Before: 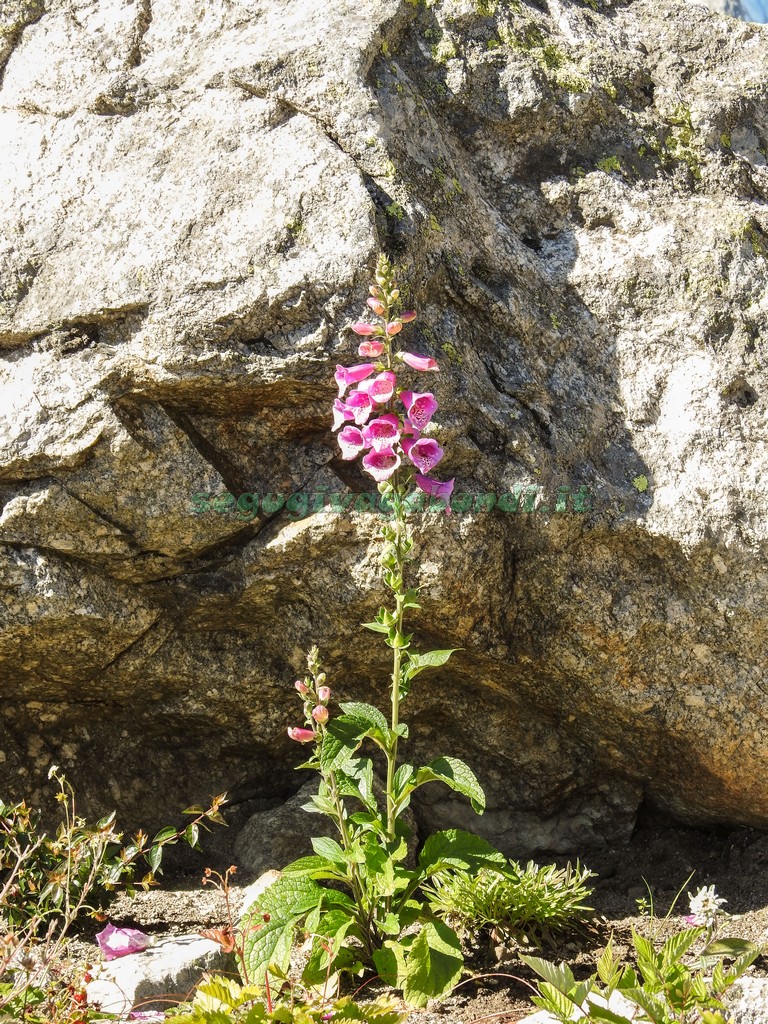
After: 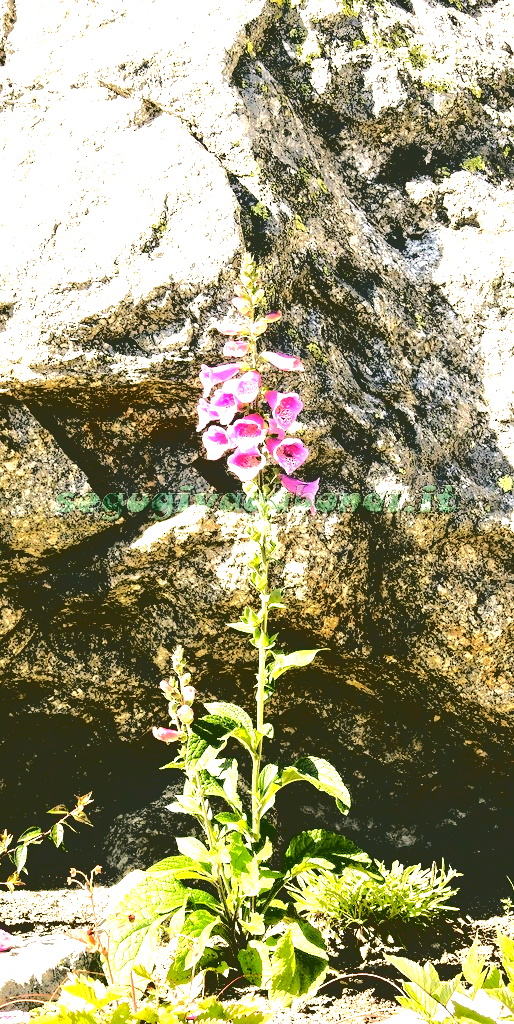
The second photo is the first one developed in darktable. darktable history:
crop and rotate: left 17.598%, right 15.4%
exposure: black level correction 0, exposure 0.692 EV, compensate highlight preservation false
tone equalizer: -8 EV -1.06 EV, -7 EV -1.04 EV, -6 EV -0.859 EV, -5 EV -0.558 EV, -3 EV 0.608 EV, -2 EV 0.846 EV, -1 EV 1 EV, +0 EV 1.06 EV, edges refinement/feathering 500, mask exposure compensation -1.57 EV, preserve details no
base curve: curves: ch0 [(0.065, 0.026) (0.236, 0.358) (0.53, 0.546) (0.777, 0.841) (0.924, 0.992)]
color correction: highlights a* 4.05, highlights b* 4.95, shadows a* -8.22, shadows b* 4.82
